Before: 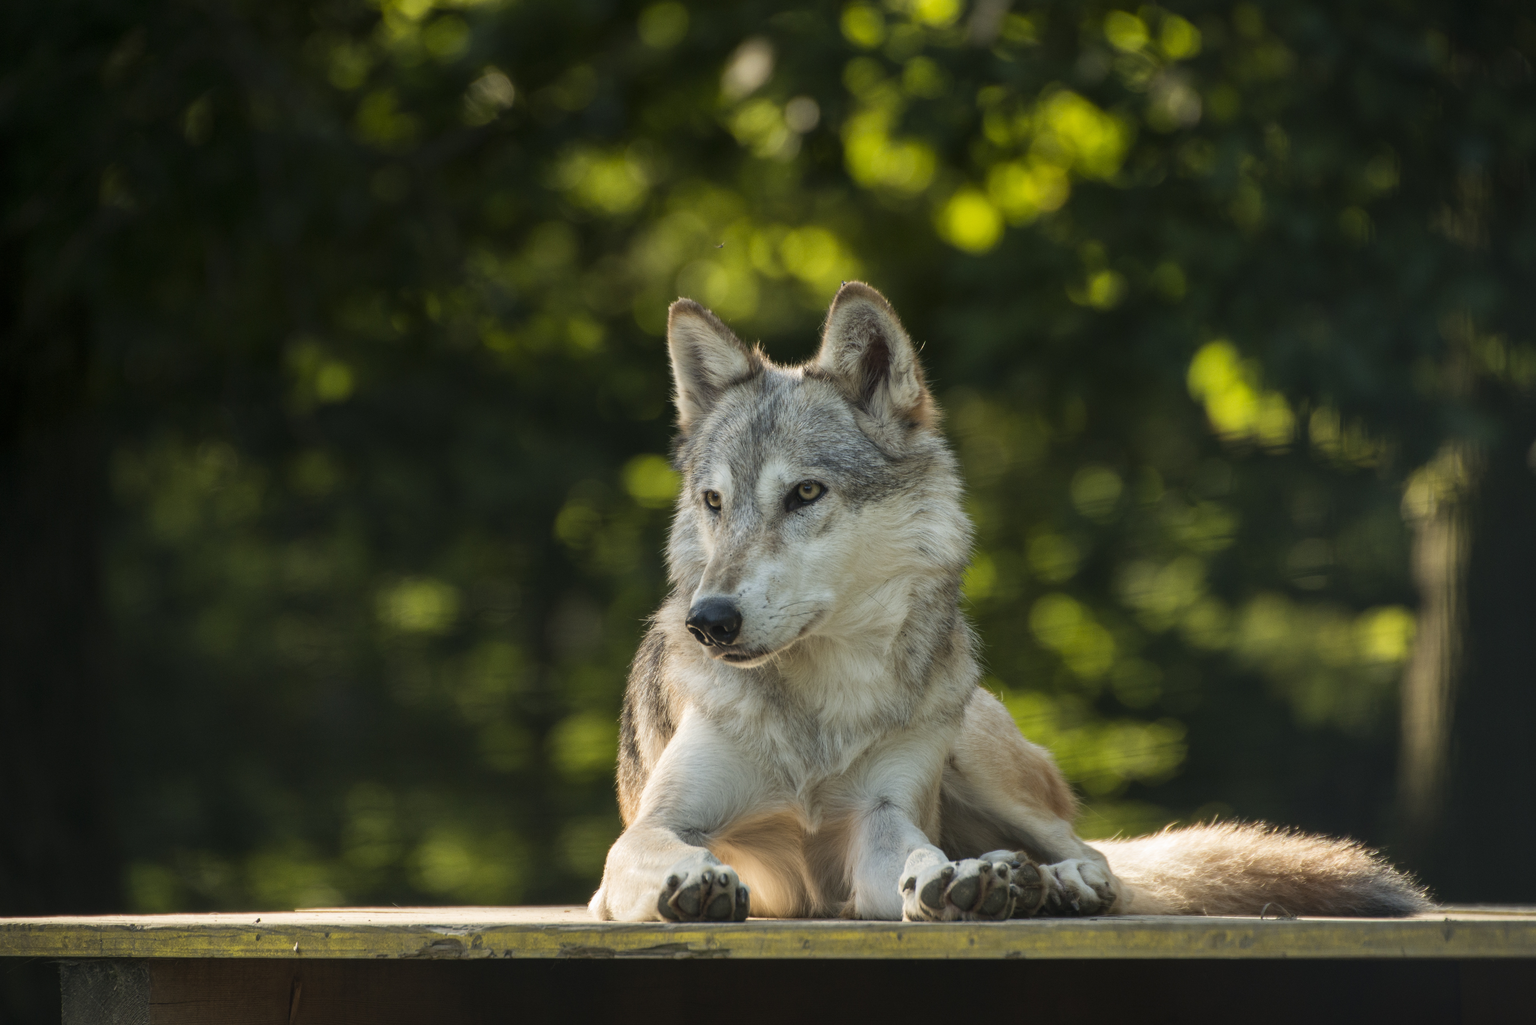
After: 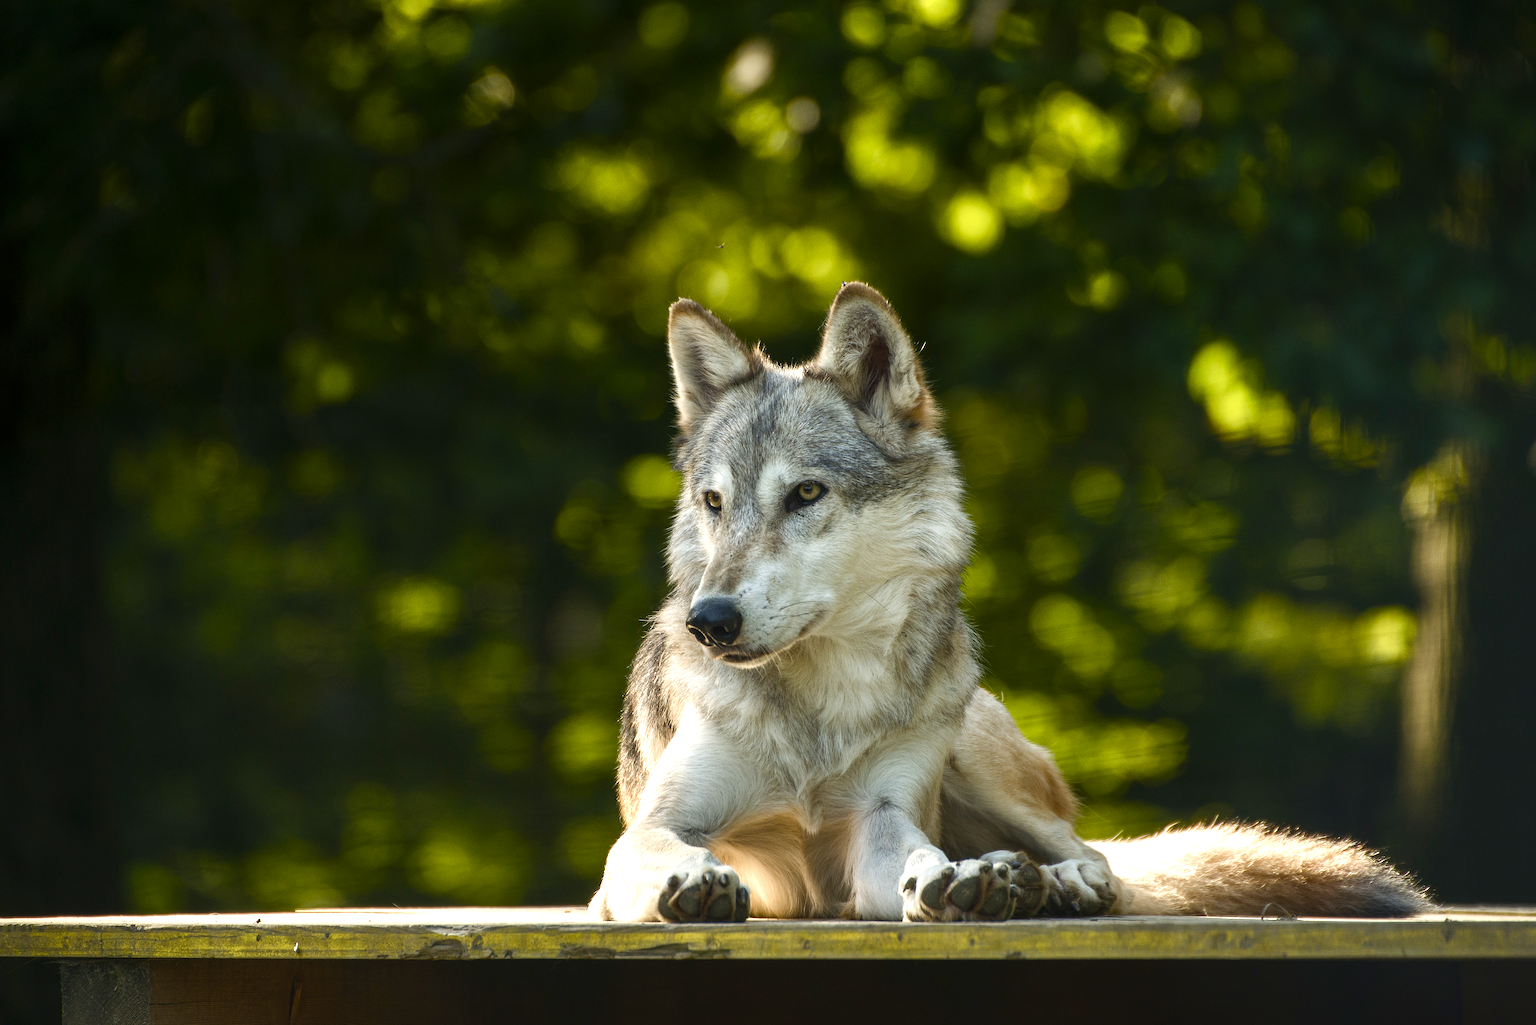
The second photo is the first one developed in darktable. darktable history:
sharpen: on, module defaults
color balance rgb: linear chroma grading › shadows 19.521%, linear chroma grading › highlights 2.61%, linear chroma grading › mid-tones 10.161%, perceptual saturation grading › global saturation 20%, perceptual saturation grading › highlights -50.378%, perceptual saturation grading › shadows 30.053%, perceptual brilliance grading › global brilliance -4.942%, perceptual brilliance grading › highlights 24.587%, perceptual brilliance grading › mid-tones 7.229%, perceptual brilliance grading › shadows -5.014%, global vibrance 20%
